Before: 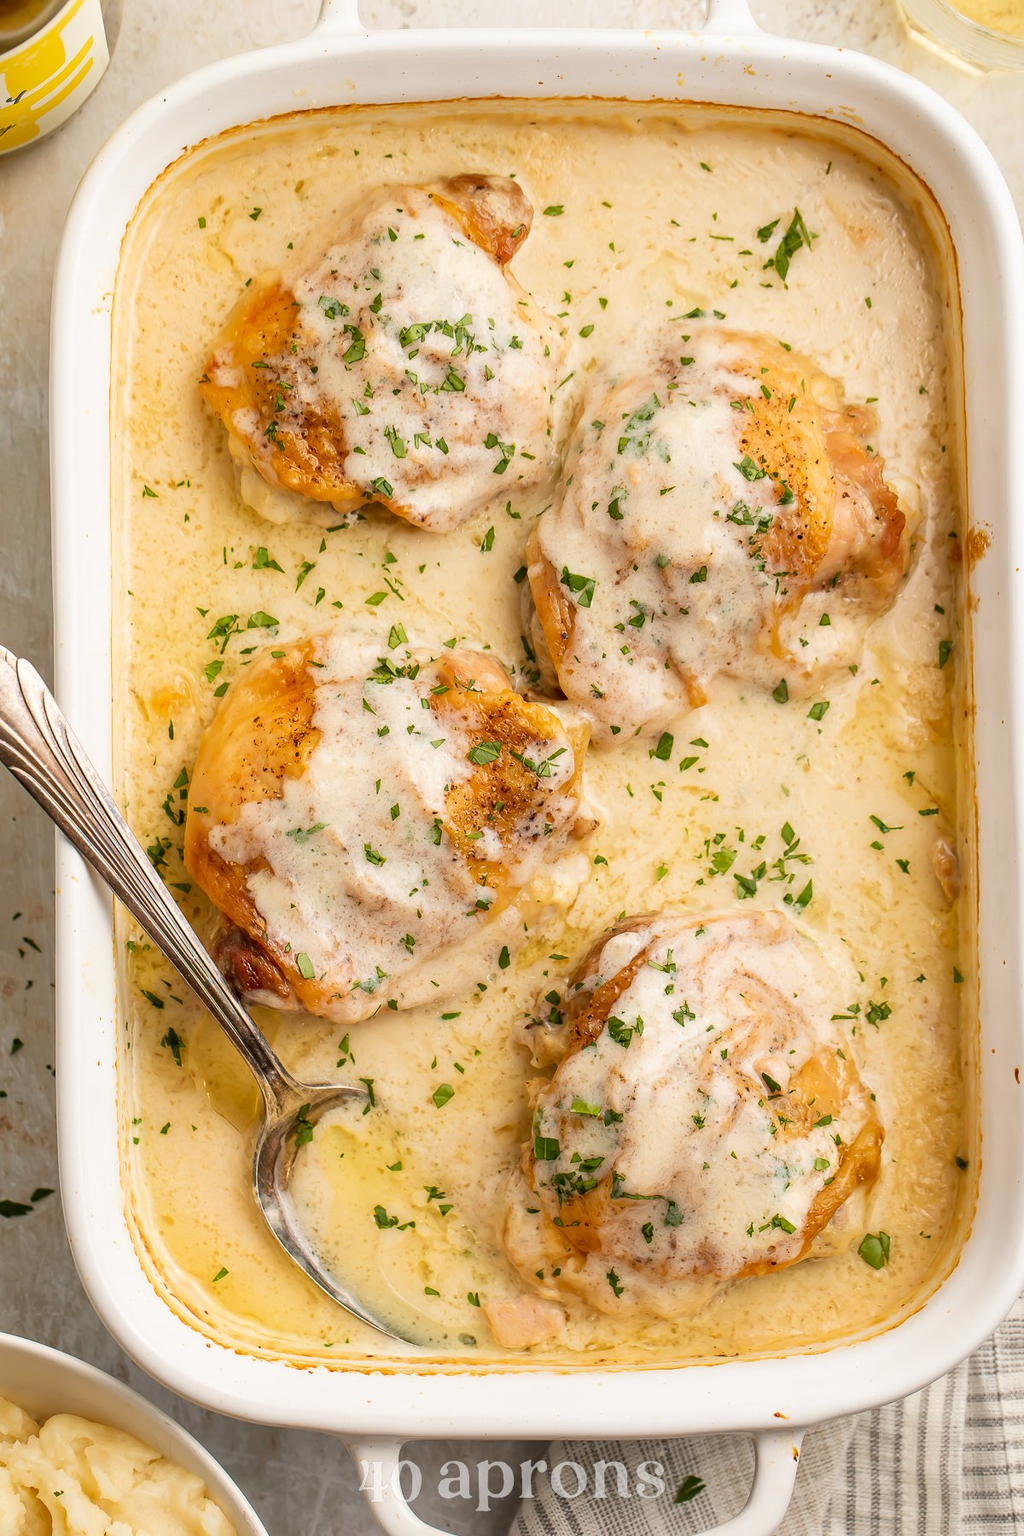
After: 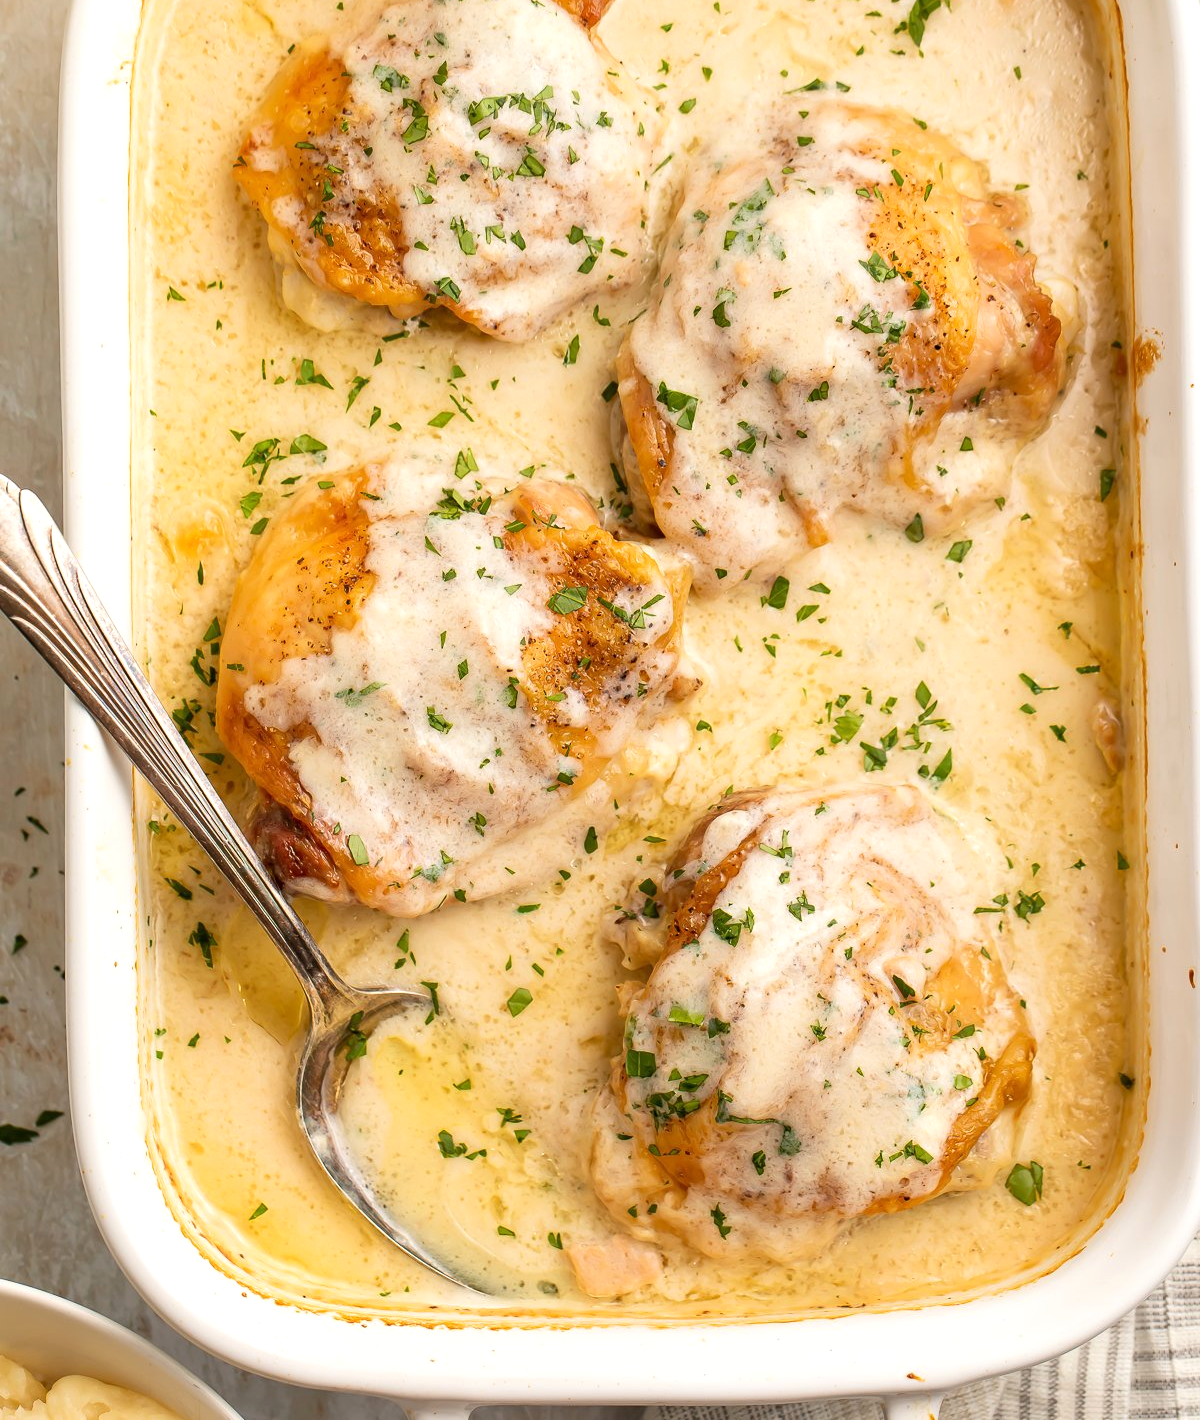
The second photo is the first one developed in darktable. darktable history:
crop and rotate: top 15.702%, bottom 5.386%
exposure: exposure 0.201 EV, compensate highlight preservation false
